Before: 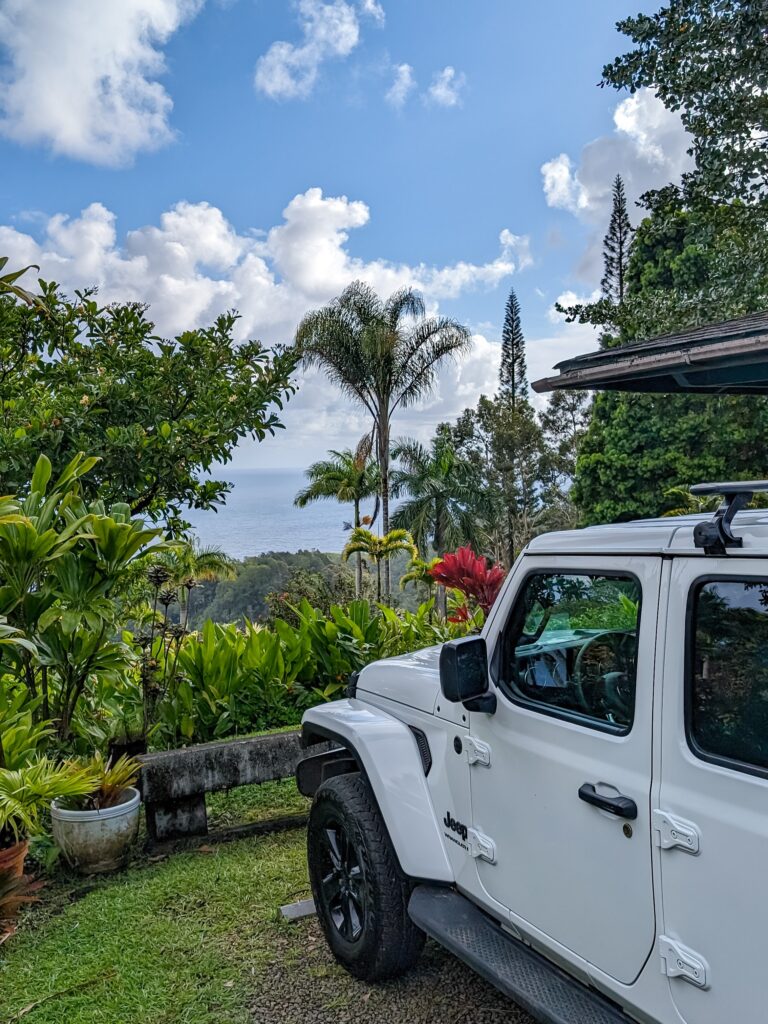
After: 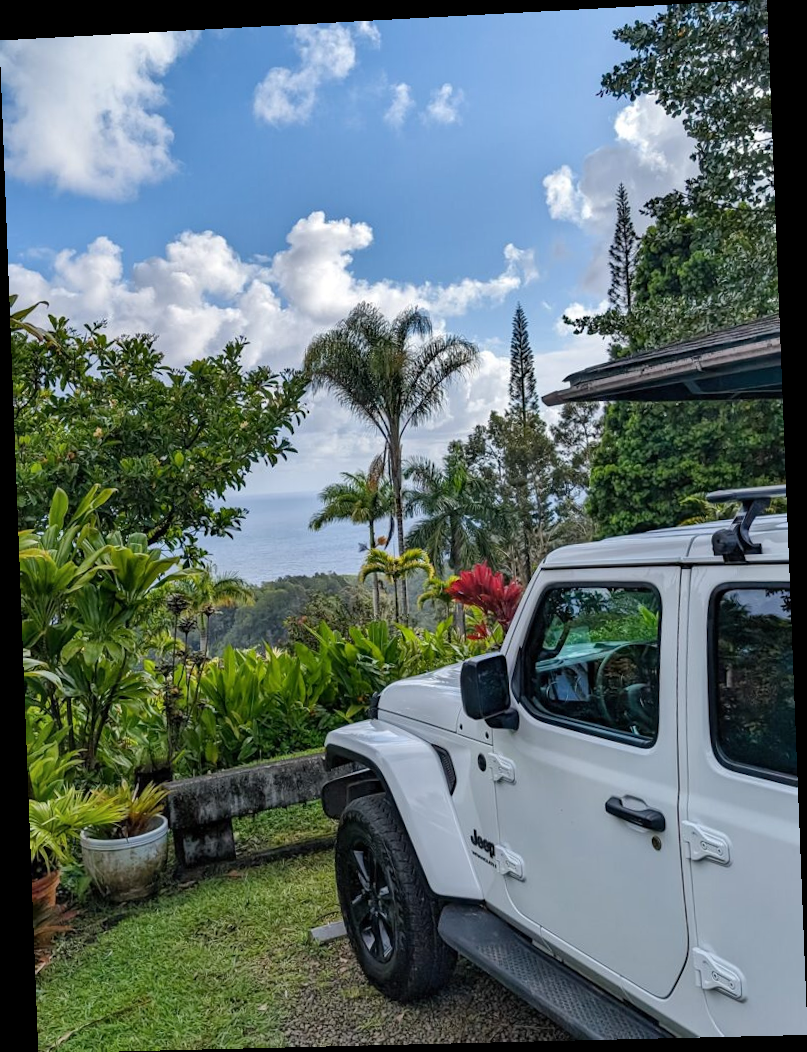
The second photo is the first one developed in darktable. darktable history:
shadows and highlights: shadows 24.5, highlights -78.15, soften with gaussian
rotate and perspective: rotation -2.22°, lens shift (horizontal) -0.022, automatic cropping off
